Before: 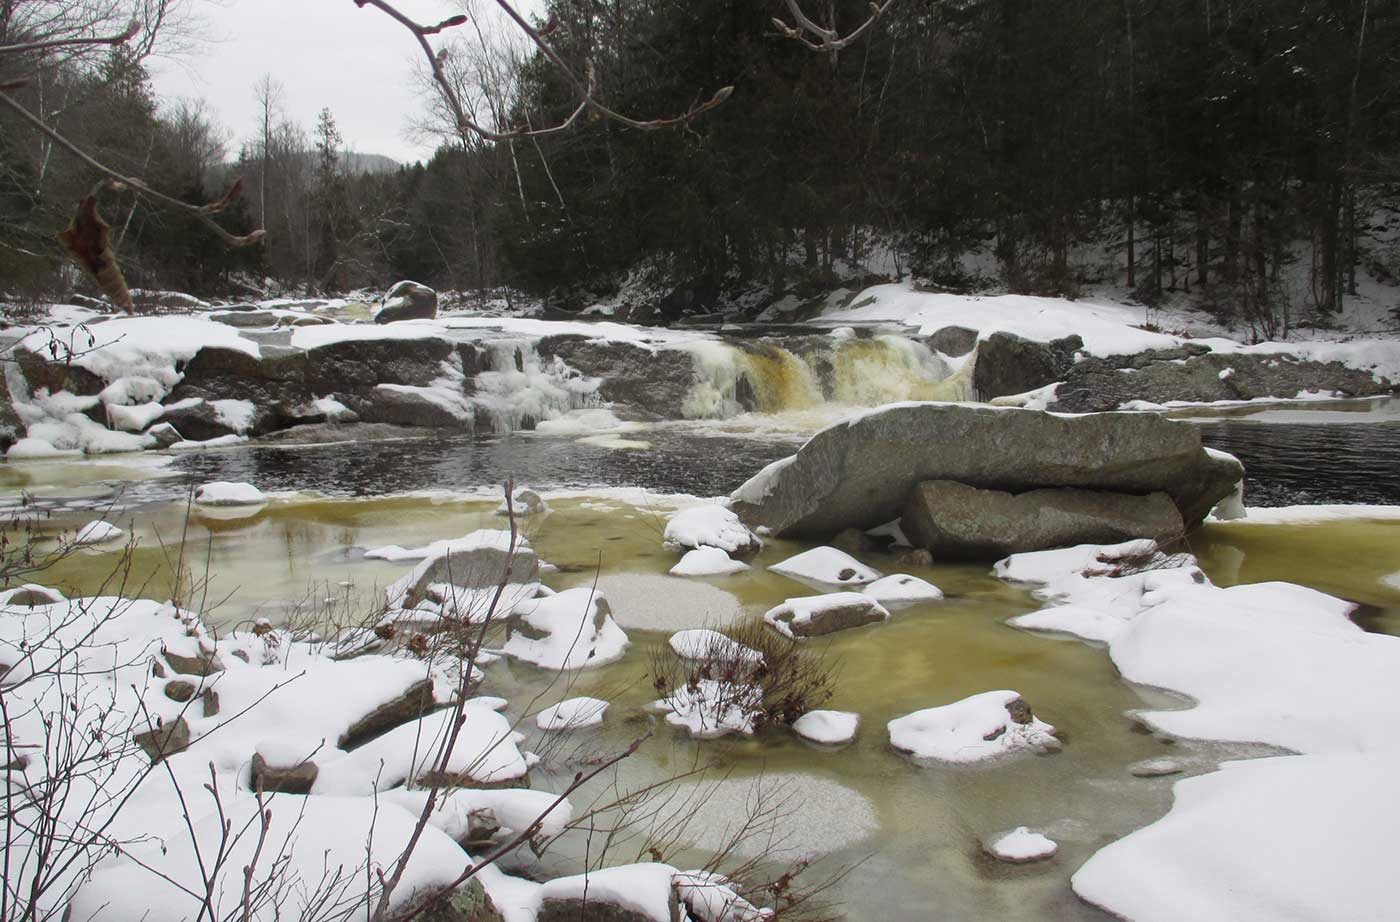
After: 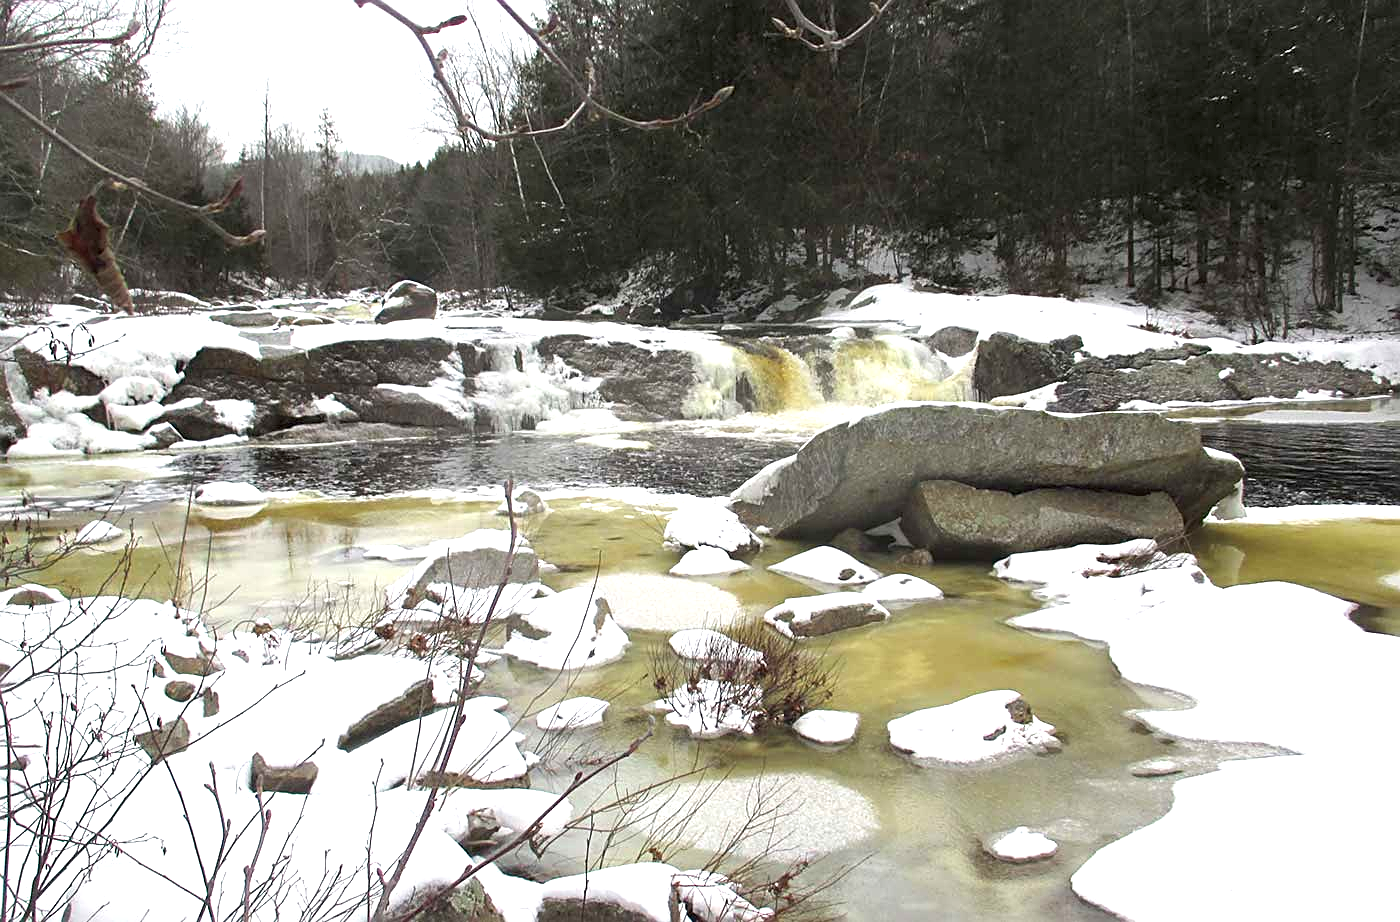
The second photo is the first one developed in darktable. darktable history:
exposure: black level correction 0.001, exposure 1 EV, compensate highlight preservation false
sharpen: on, module defaults
